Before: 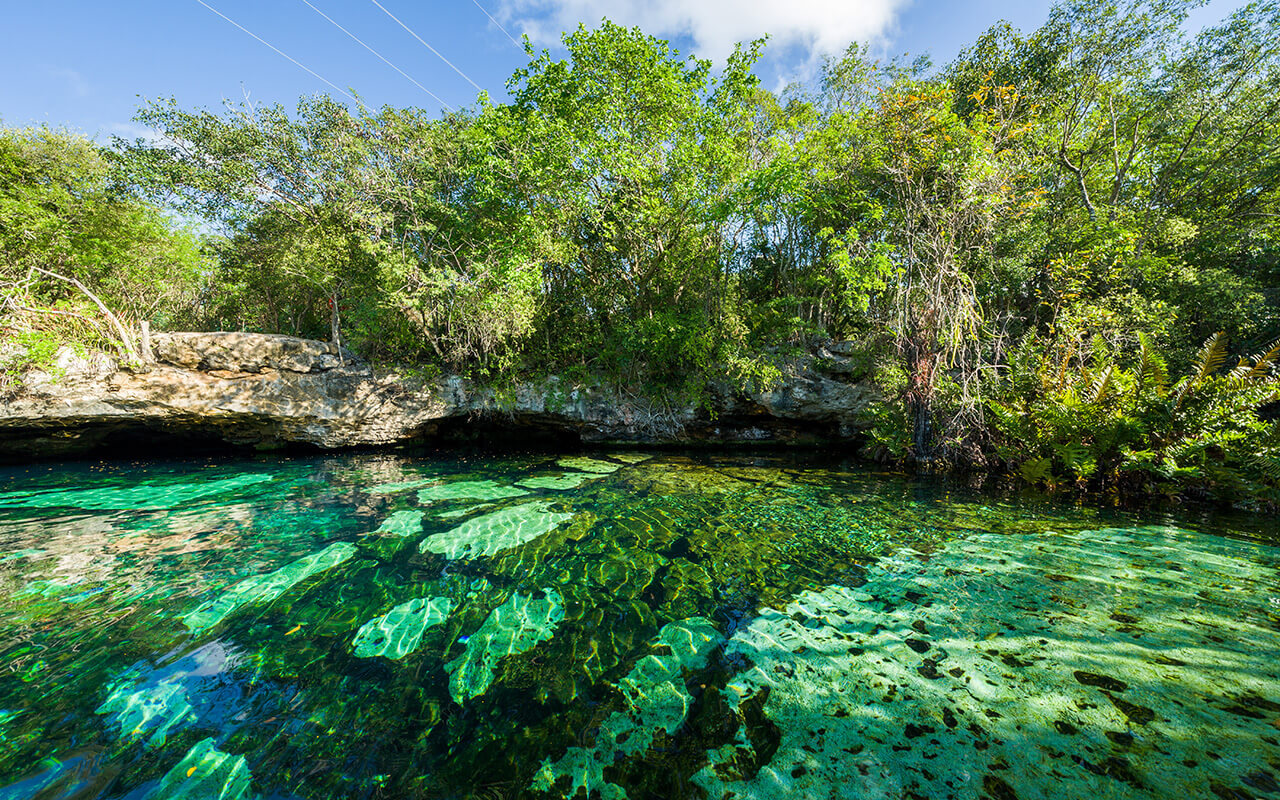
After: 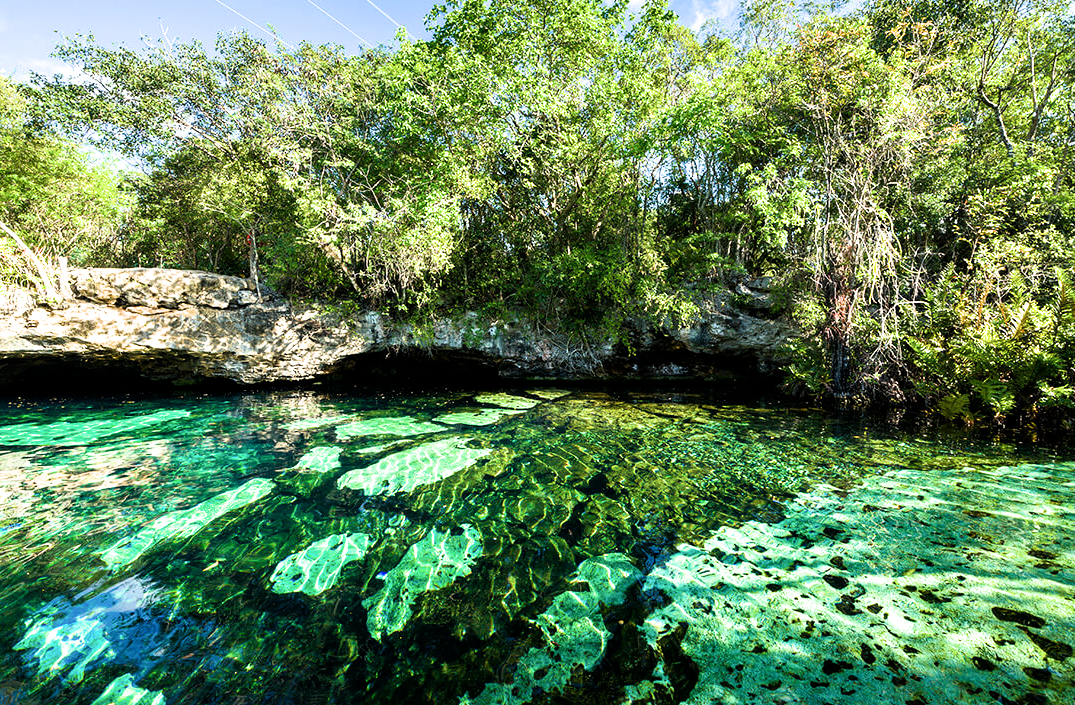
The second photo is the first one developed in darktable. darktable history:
crop: left 6.43%, top 8.051%, right 9.55%, bottom 3.737%
contrast equalizer: octaves 7, y [[0.514, 0.573, 0.581, 0.508, 0.5, 0.5], [0.5 ×6], [0.5 ×6], [0 ×6], [0 ×6]], mix 0.319
exposure: exposure 0.447 EV, compensate exposure bias true, compensate highlight preservation false
filmic rgb: black relative exposure -7.98 EV, white relative exposure 2.44 EV, threshold 2.97 EV, hardness 6.32, enable highlight reconstruction true
tone curve: curves: ch0 [(0, 0) (0.003, 0.003) (0.011, 0.011) (0.025, 0.025) (0.044, 0.044) (0.069, 0.068) (0.1, 0.099) (0.136, 0.134) (0.177, 0.175) (0.224, 0.222) (0.277, 0.274) (0.335, 0.331) (0.399, 0.395) (0.468, 0.463) (0.543, 0.554) (0.623, 0.632) (0.709, 0.716) (0.801, 0.805) (0.898, 0.9) (1, 1)], color space Lab, independent channels, preserve colors none
